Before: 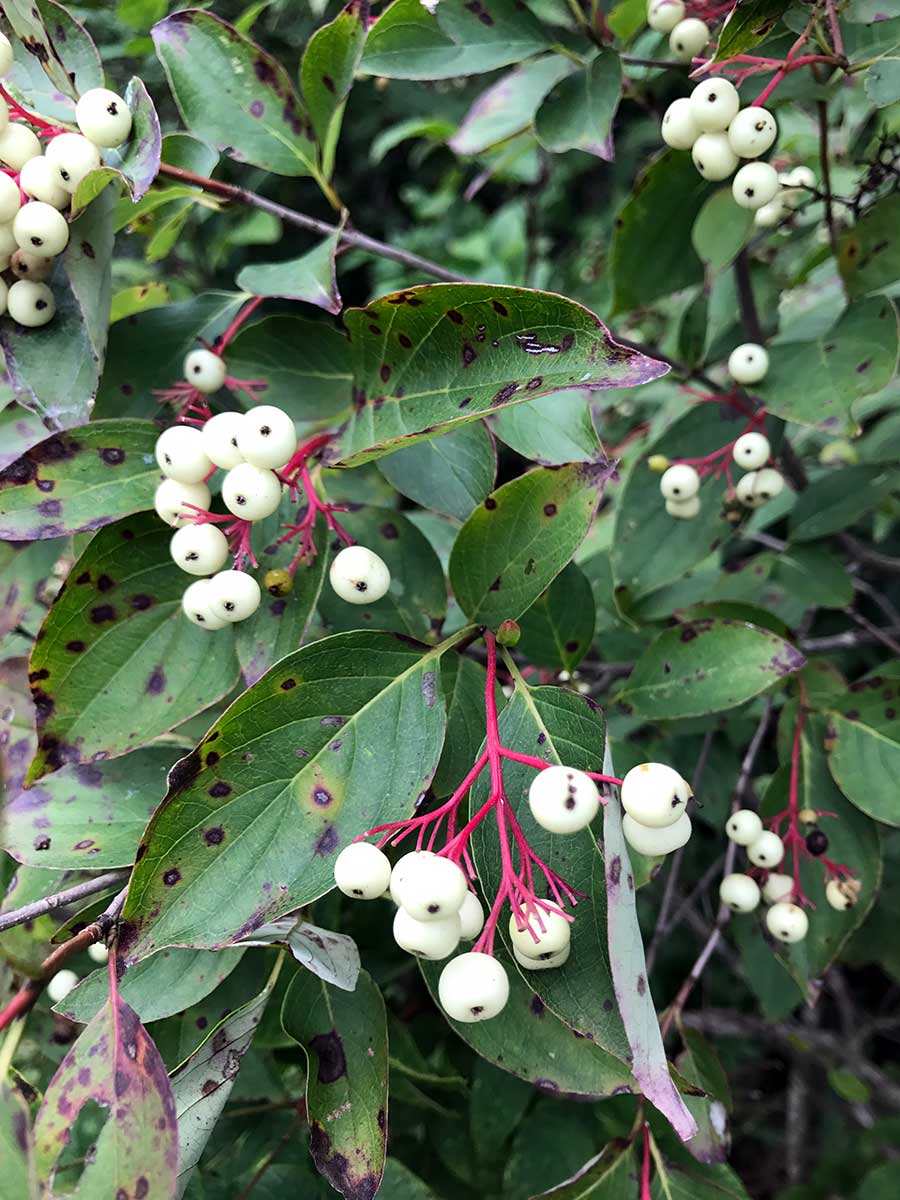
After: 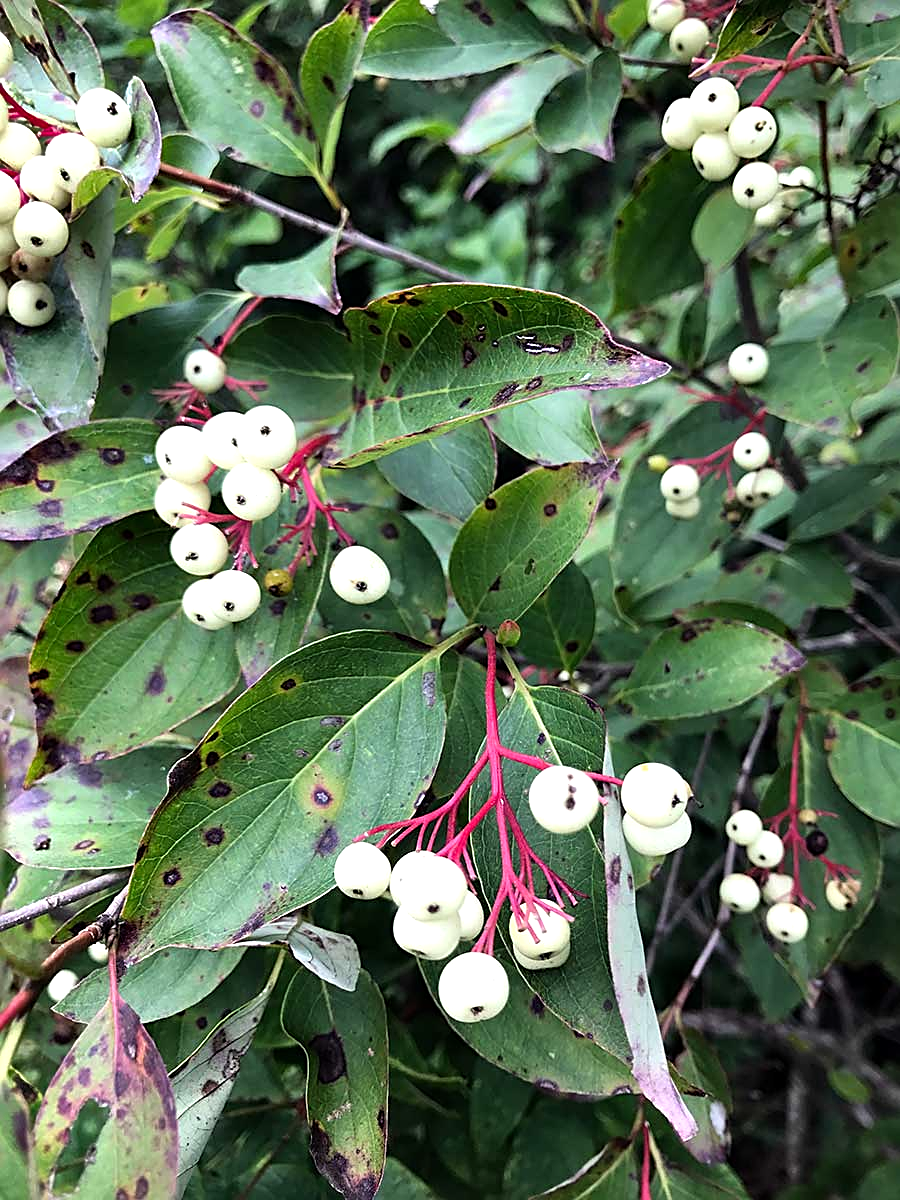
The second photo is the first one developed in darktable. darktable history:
sharpen: on, module defaults
tone equalizer: -8 EV -0.382 EV, -7 EV -0.369 EV, -6 EV -0.294 EV, -5 EV -0.239 EV, -3 EV 0.244 EV, -2 EV 0.326 EV, -1 EV 0.385 EV, +0 EV 0.422 EV
shadows and highlights: shadows 20.93, highlights -81.88, soften with gaussian
